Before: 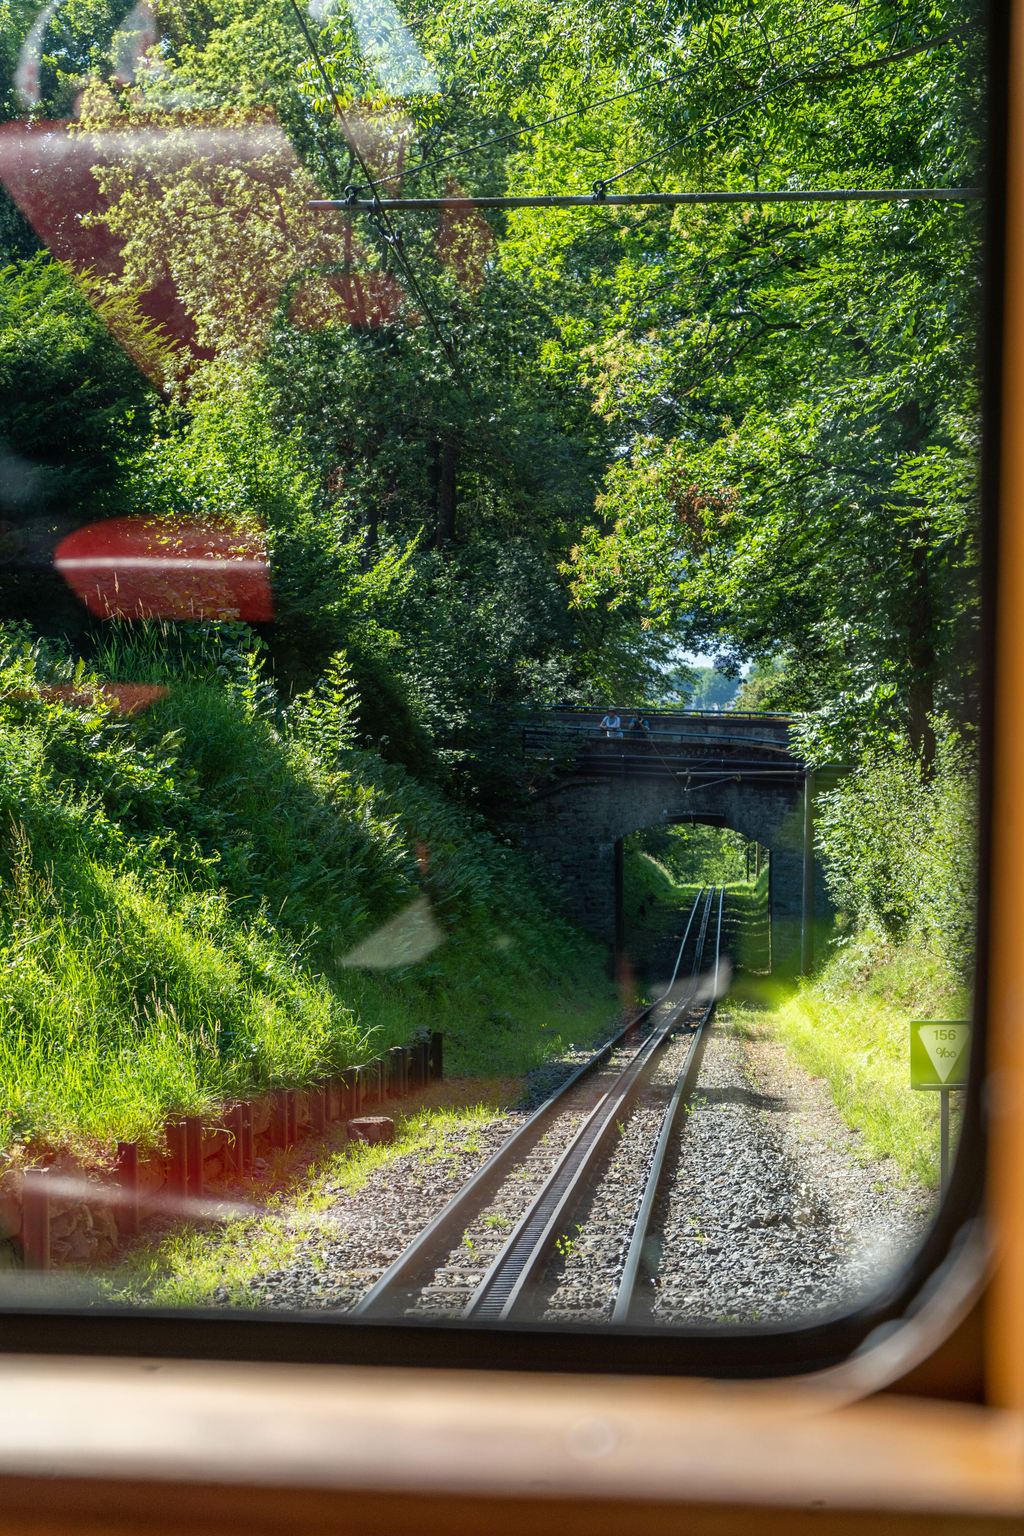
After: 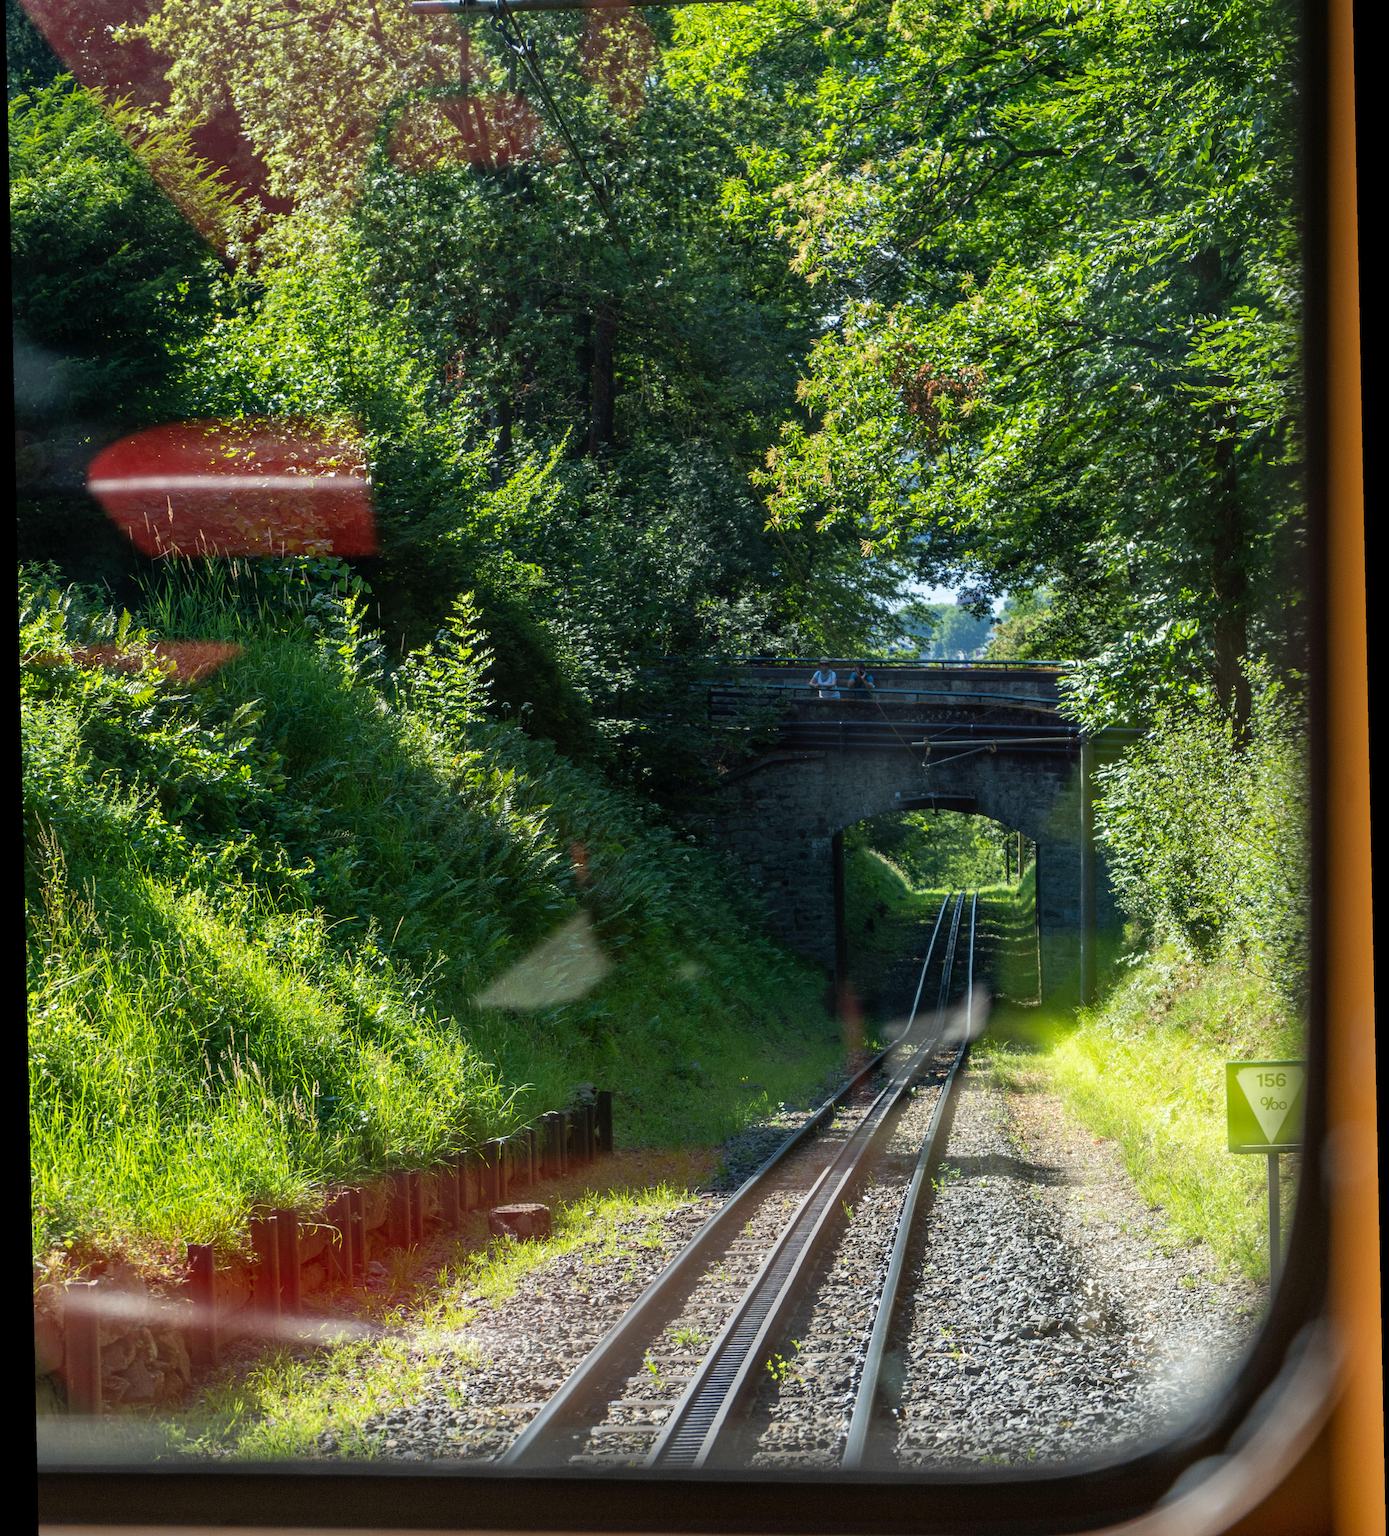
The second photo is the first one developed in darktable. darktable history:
rotate and perspective: rotation -1.24°, automatic cropping off
crop: top 13.819%, bottom 11.169%
